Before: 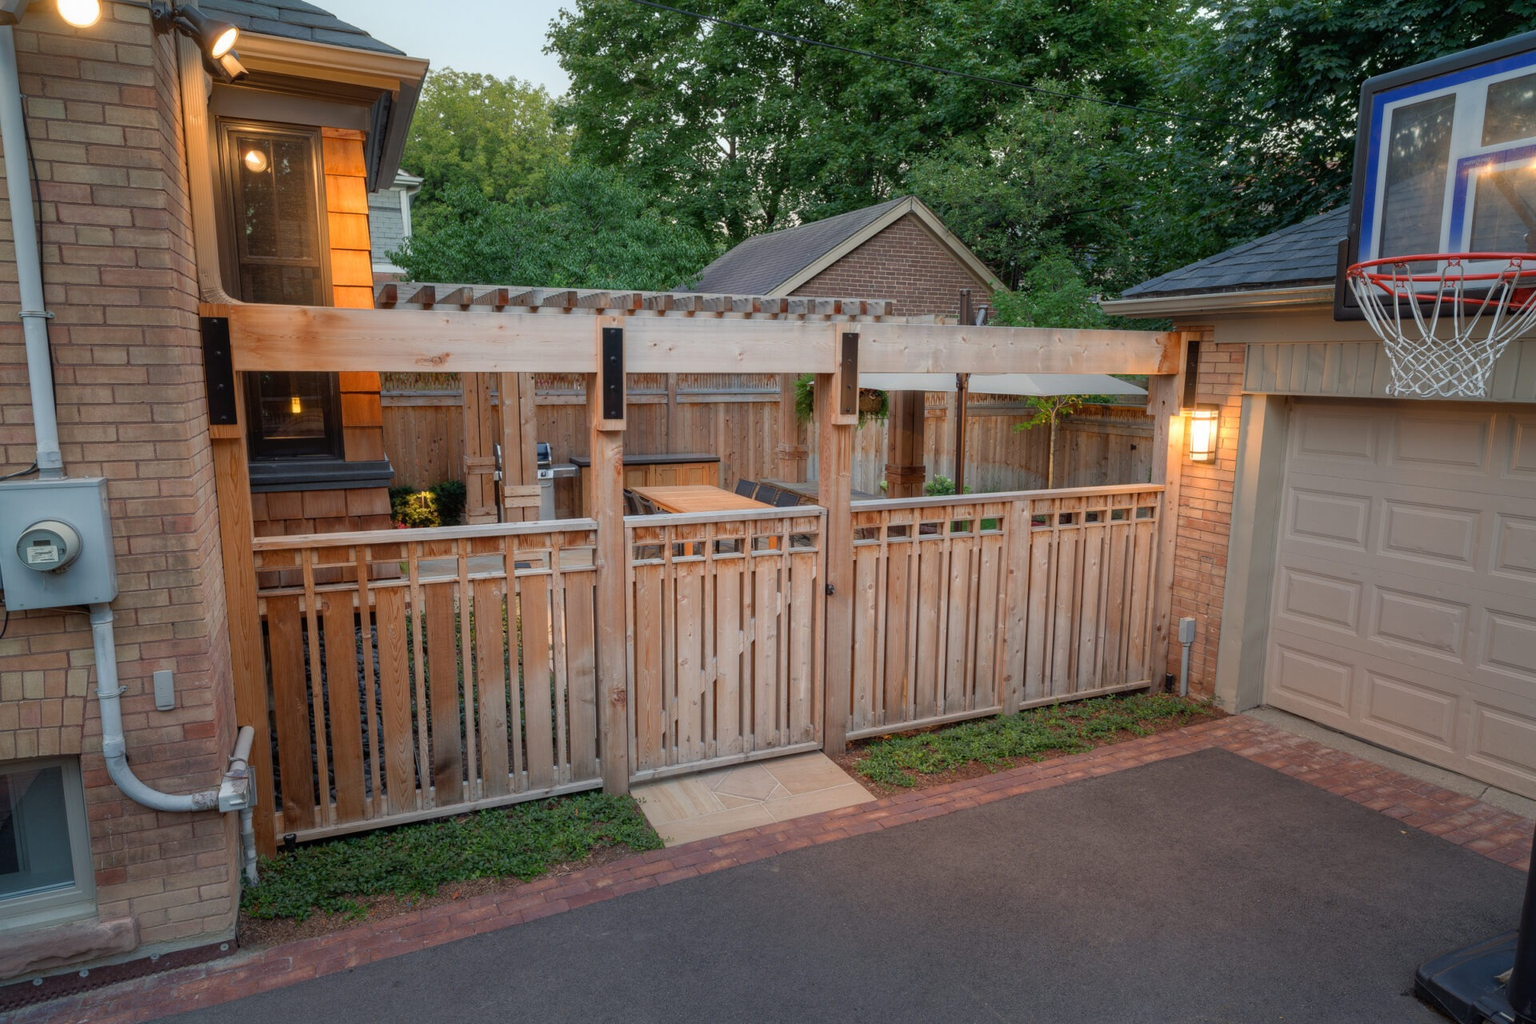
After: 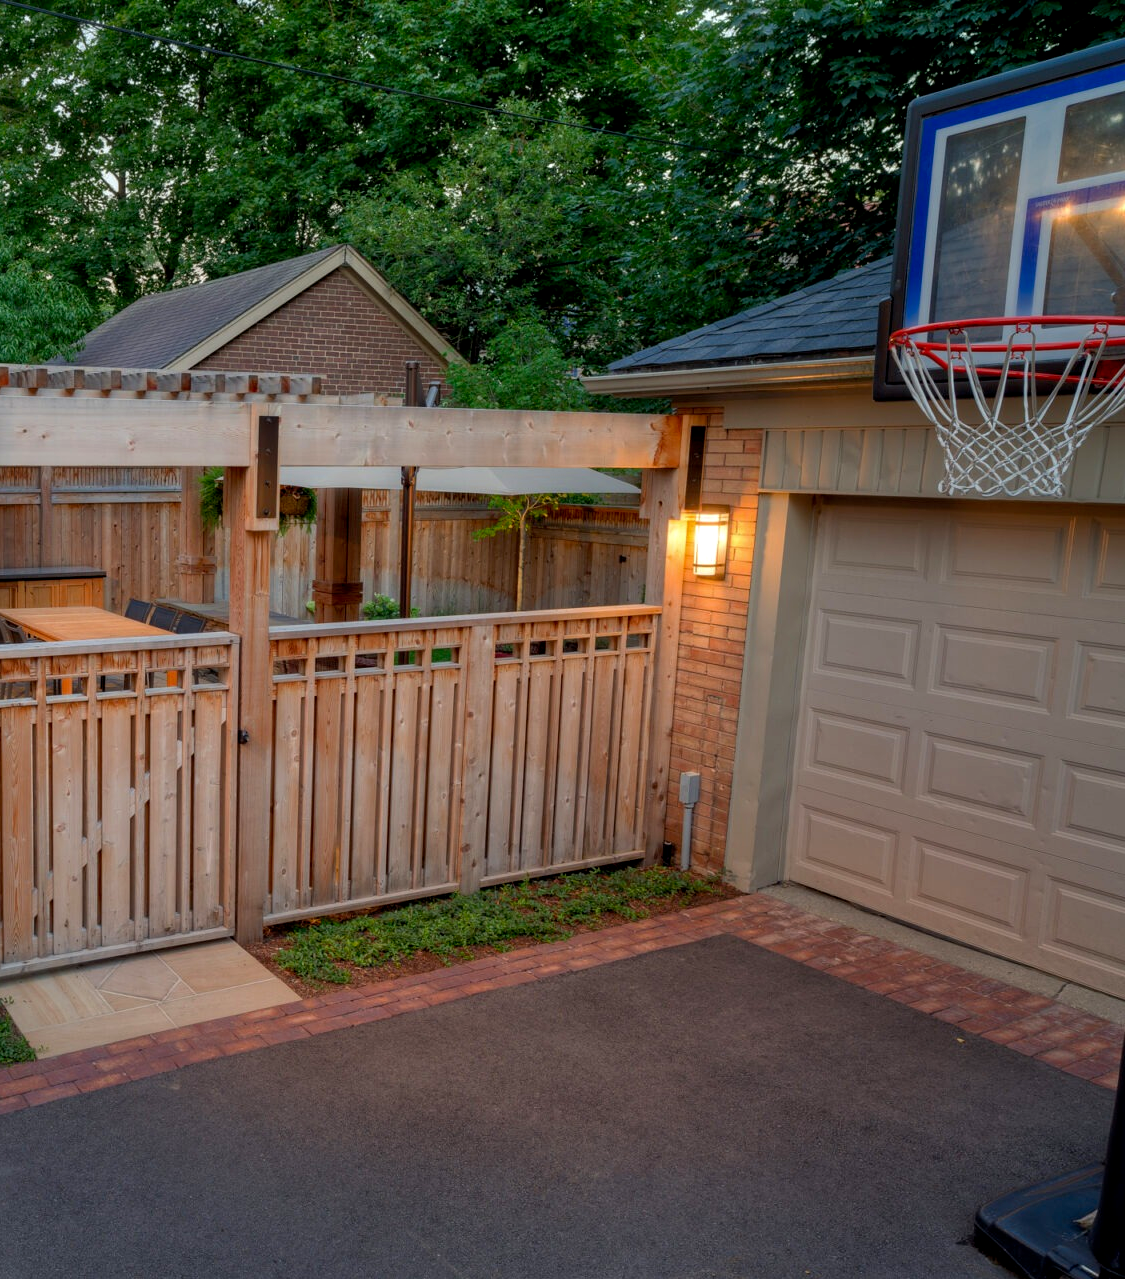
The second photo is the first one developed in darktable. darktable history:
tone equalizer: -8 EV 0.25 EV, -7 EV 0.417 EV, -6 EV 0.417 EV, -5 EV 0.25 EV, -3 EV -0.25 EV, -2 EV -0.417 EV, -1 EV -0.417 EV, +0 EV -0.25 EV, edges refinement/feathering 500, mask exposure compensation -1.57 EV, preserve details guided filter
color balance: lift [0.991, 1, 1, 1], gamma [0.996, 1, 1, 1], input saturation 98.52%, contrast 20.34%, output saturation 103.72%
crop: left 41.402%
